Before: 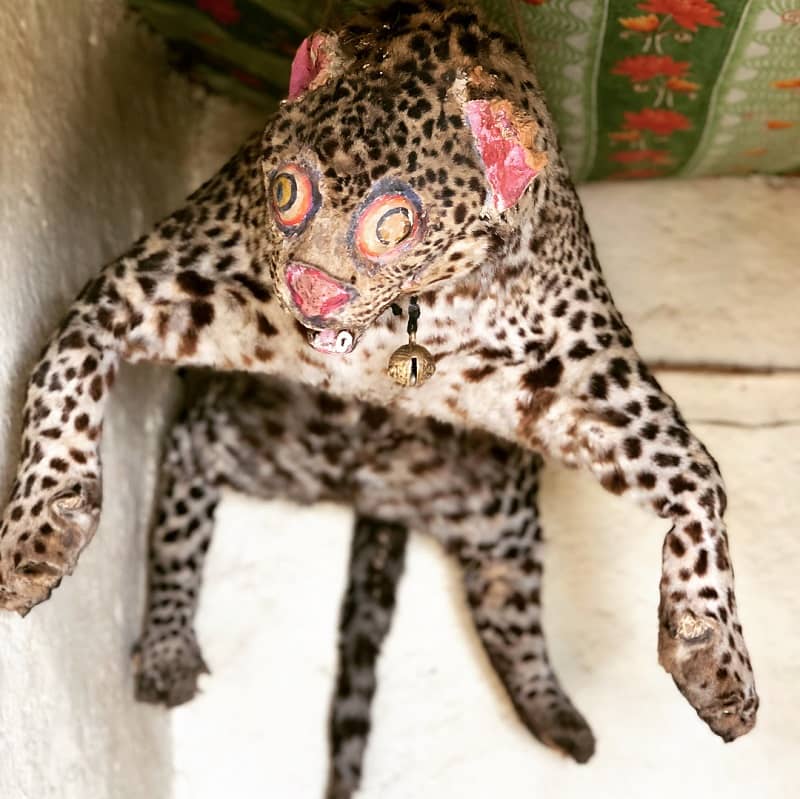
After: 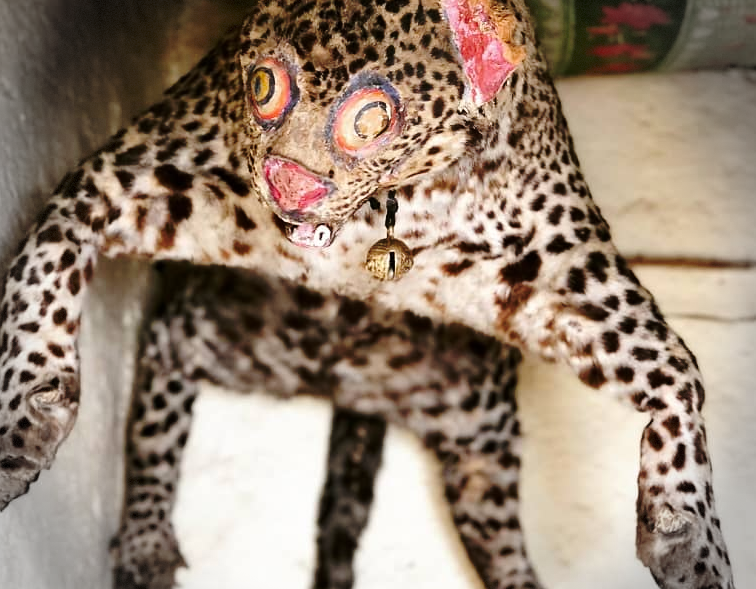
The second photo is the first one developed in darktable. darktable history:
crop and rotate: left 2.905%, top 13.376%, right 2.543%, bottom 12.881%
vignetting: fall-off radius 31.98%, brightness -0.439, saturation -0.691, dithering 8-bit output, unbound false
base curve: curves: ch0 [(0, 0) (0.073, 0.04) (0.157, 0.139) (0.492, 0.492) (0.758, 0.758) (1, 1)], preserve colors none
